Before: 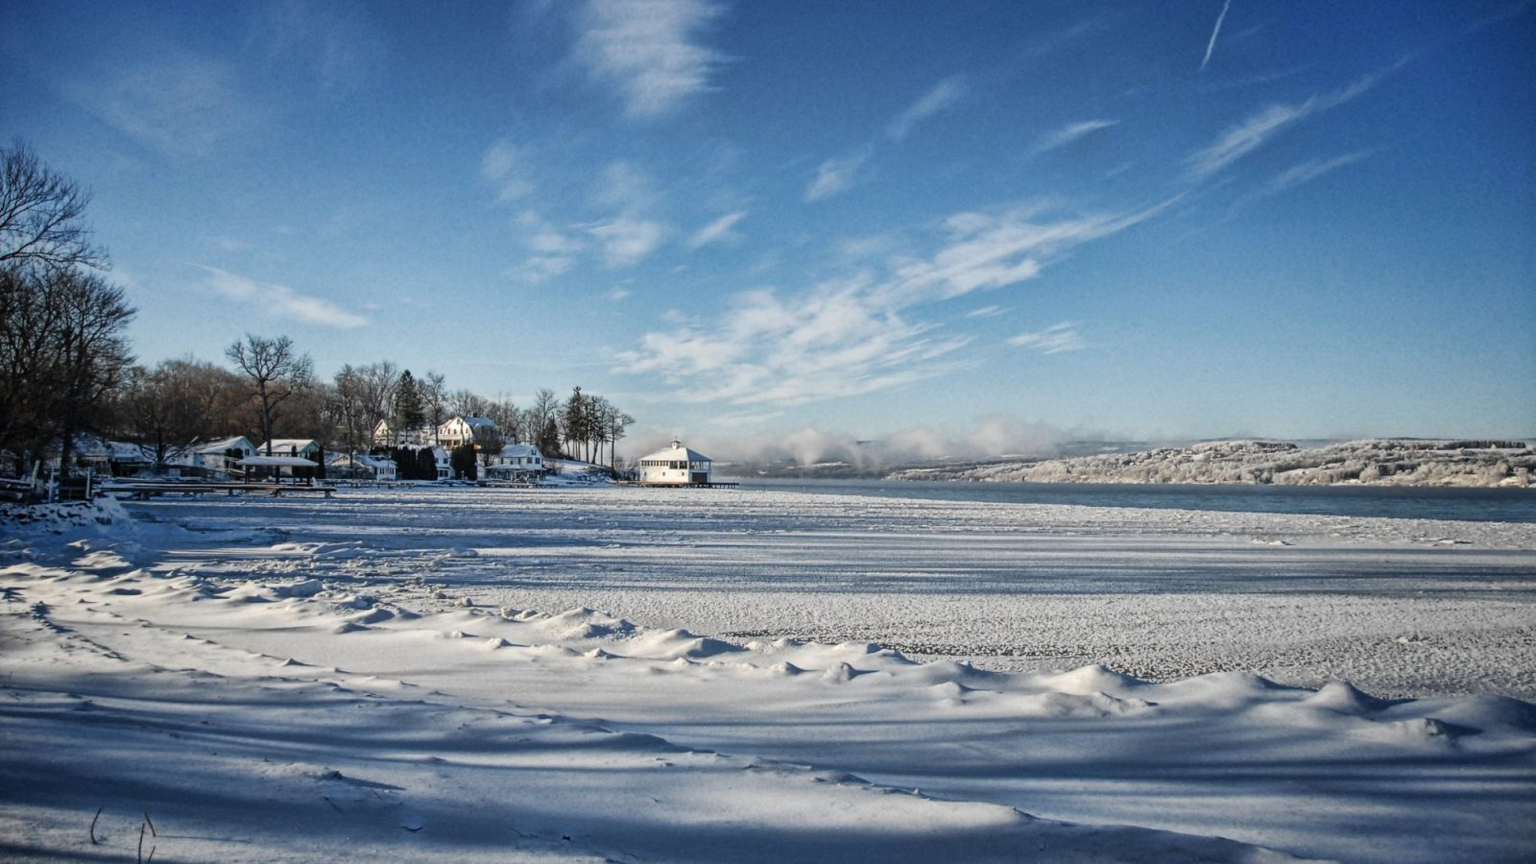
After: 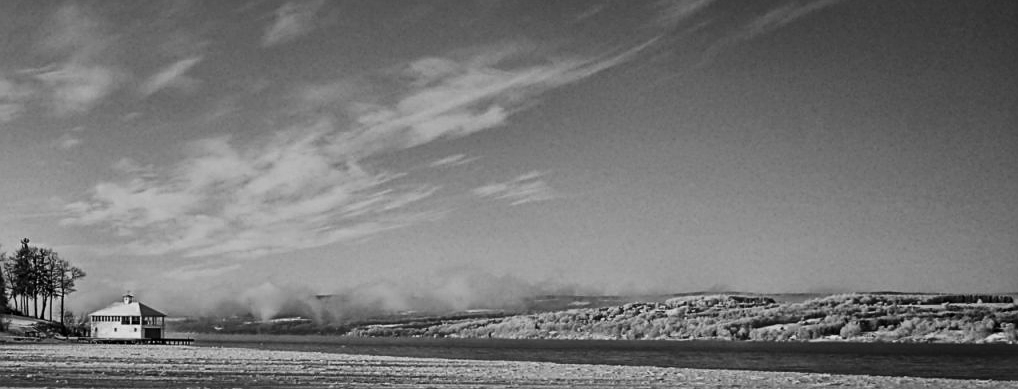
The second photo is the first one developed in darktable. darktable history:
exposure: black level correction 0, exposure -0.766 EV, compensate highlight preservation false
crop: left 36.005%, top 18.293%, right 0.31%, bottom 38.444%
monochrome: on, module defaults
contrast brightness saturation: contrast 0.22
sharpen: on, module defaults
color correction: highlights a* -2.68, highlights b* 2.57
